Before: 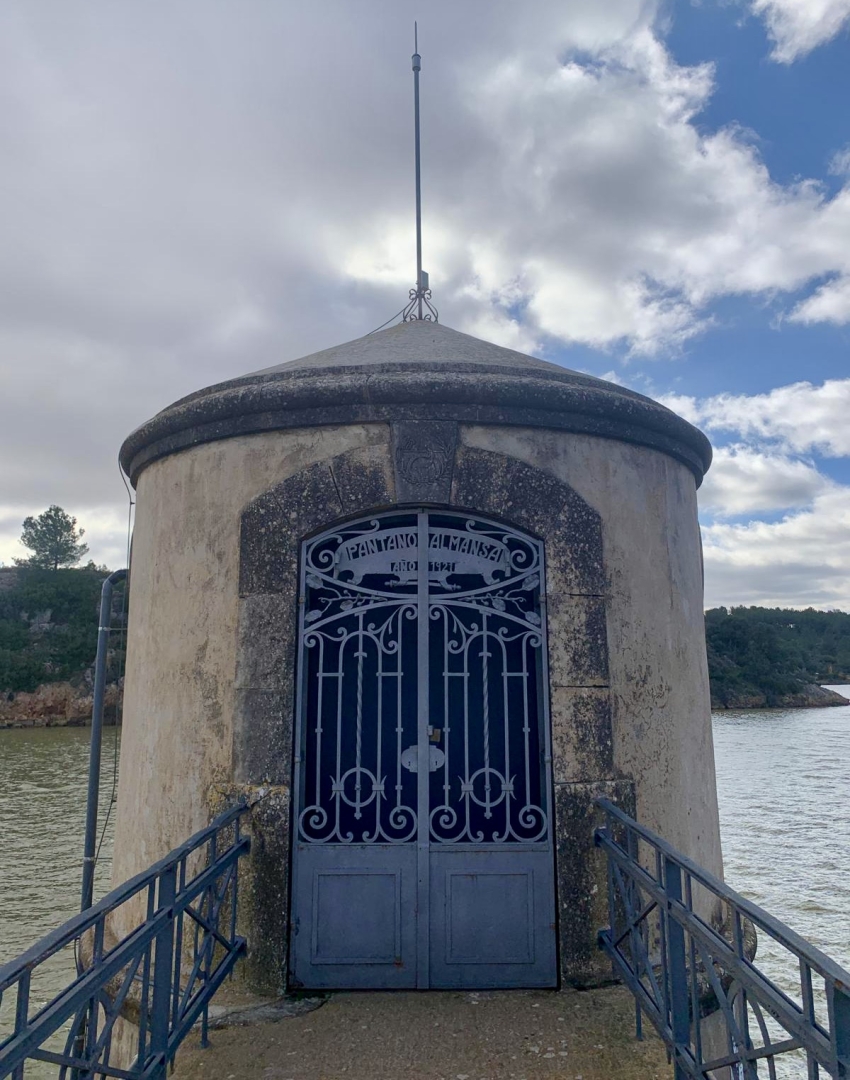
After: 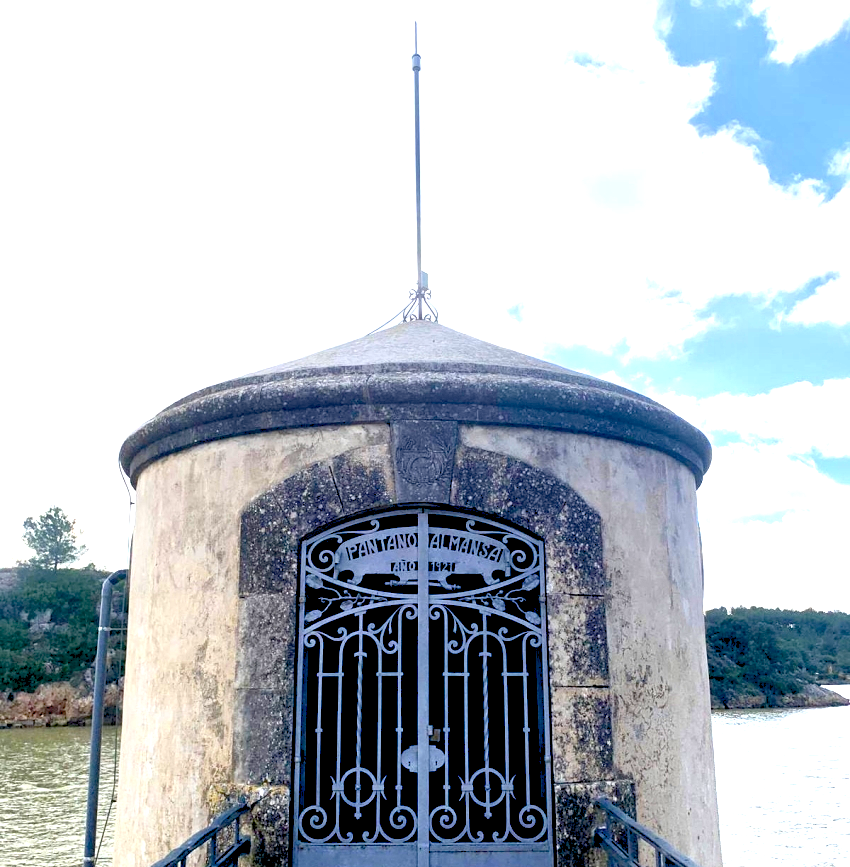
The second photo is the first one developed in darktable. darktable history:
exposure: black level correction 0.016, exposure 1.774 EV, compensate highlight preservation false
rotate and perspective: automatic cropping original format, crop left 0, crop top 0
levels: mode automatic, gray 50.8%
crop: bottom 19.644%
